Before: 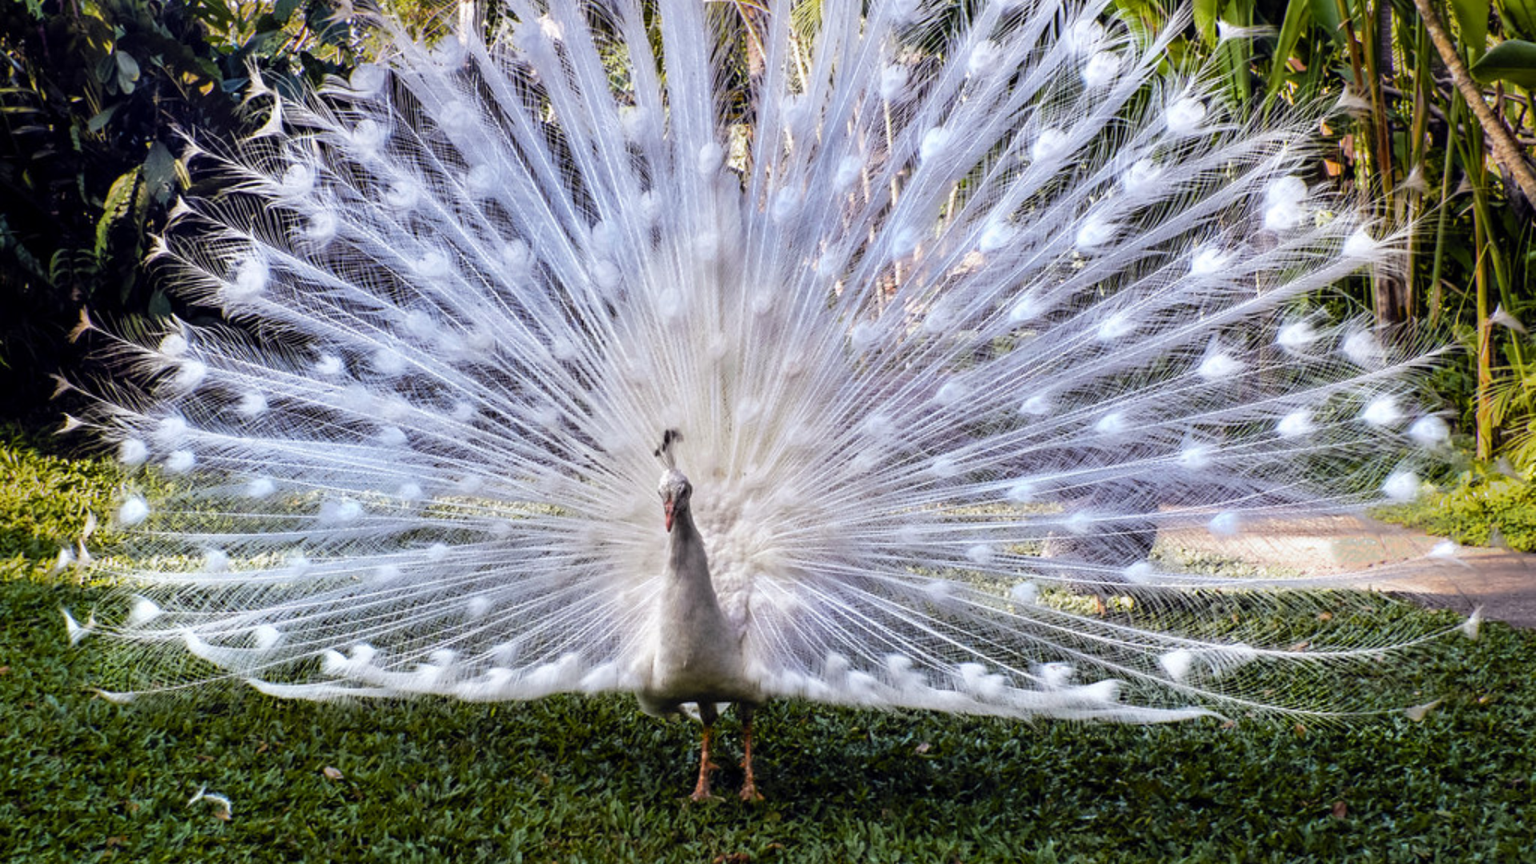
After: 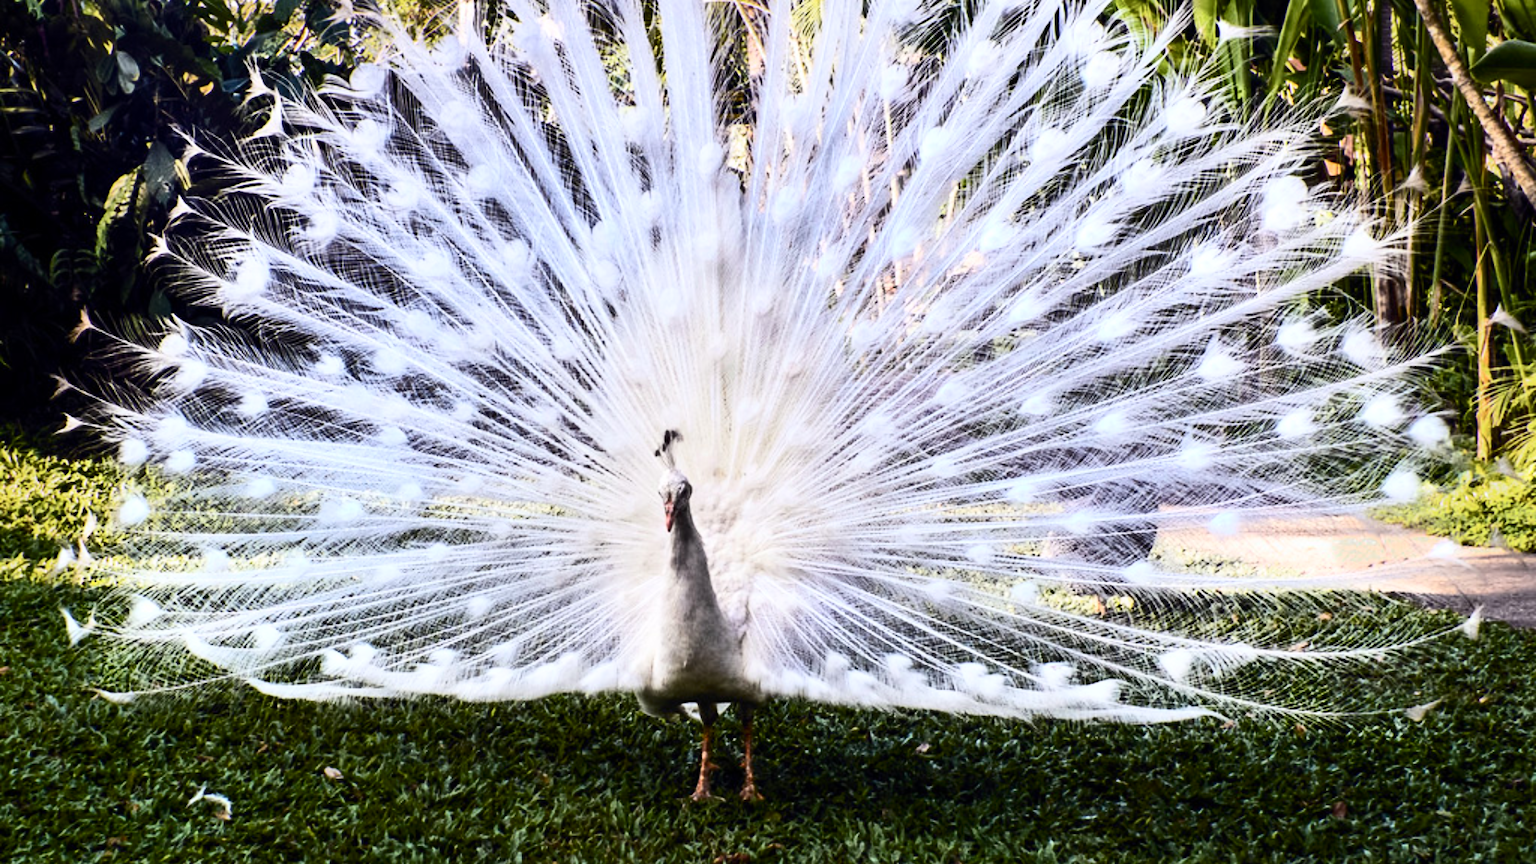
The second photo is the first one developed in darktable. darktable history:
contrast brightness saturation: contrast 0.393, brightness 0.113
